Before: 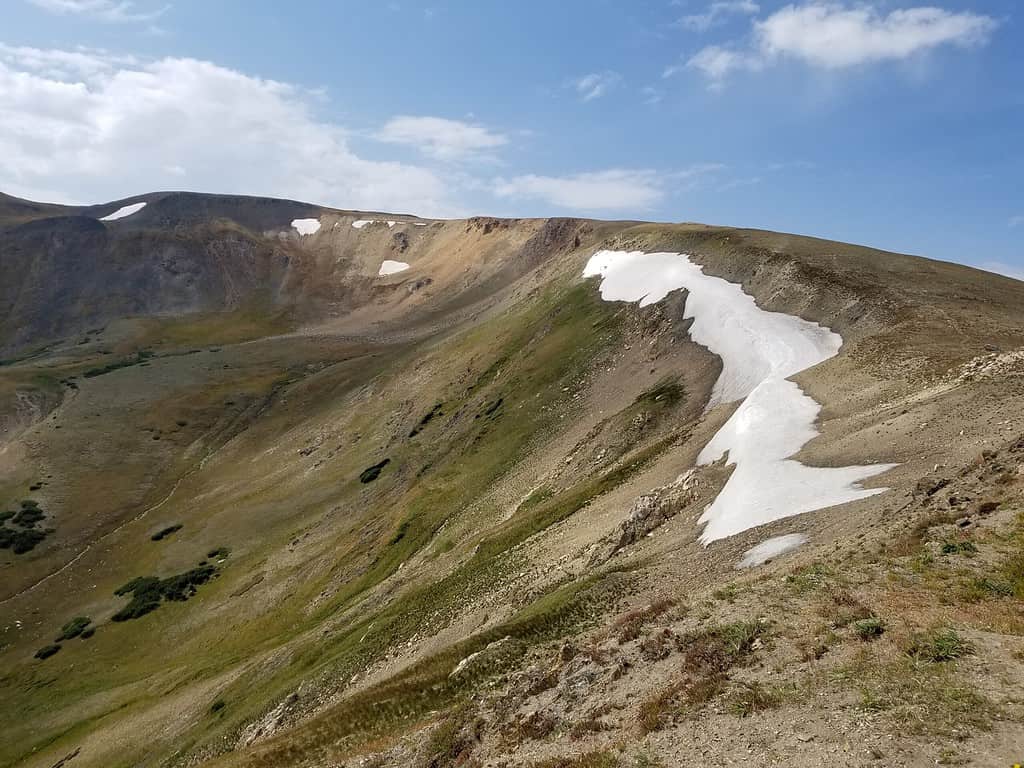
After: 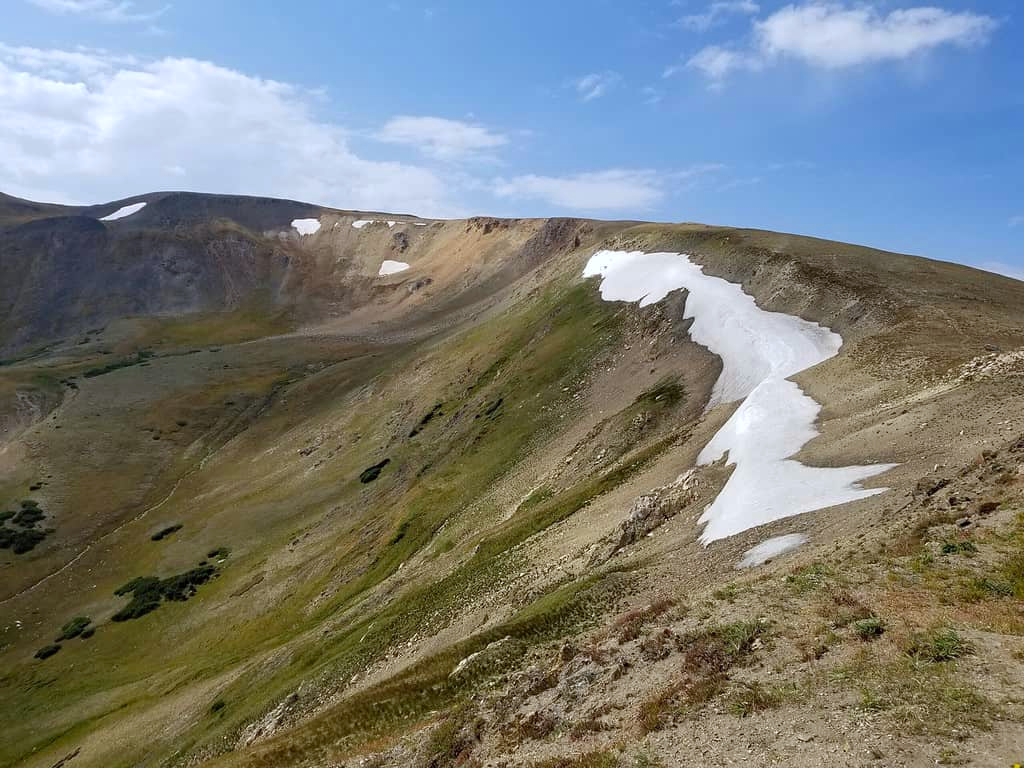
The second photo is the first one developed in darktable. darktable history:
white balance: red 0.976, blue 1.04
contrast brightness saturation: saturation 0.13
